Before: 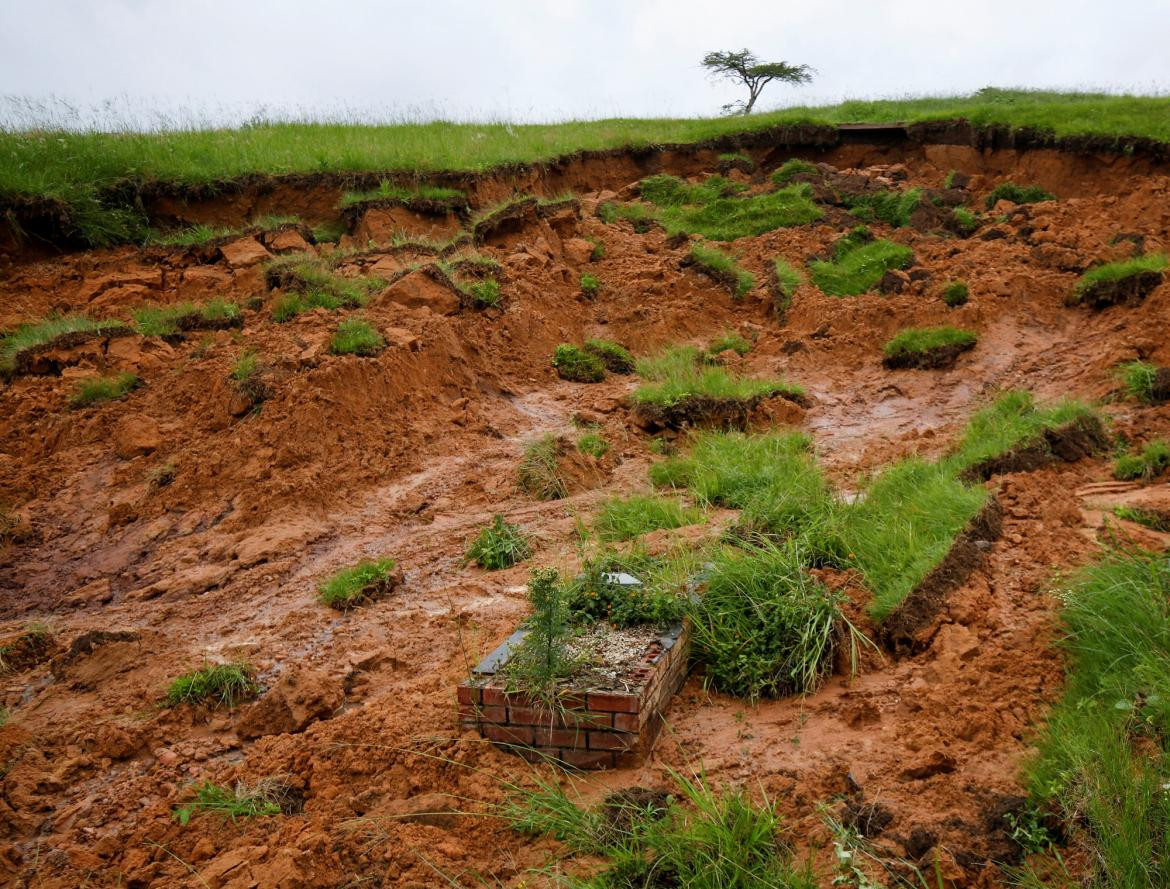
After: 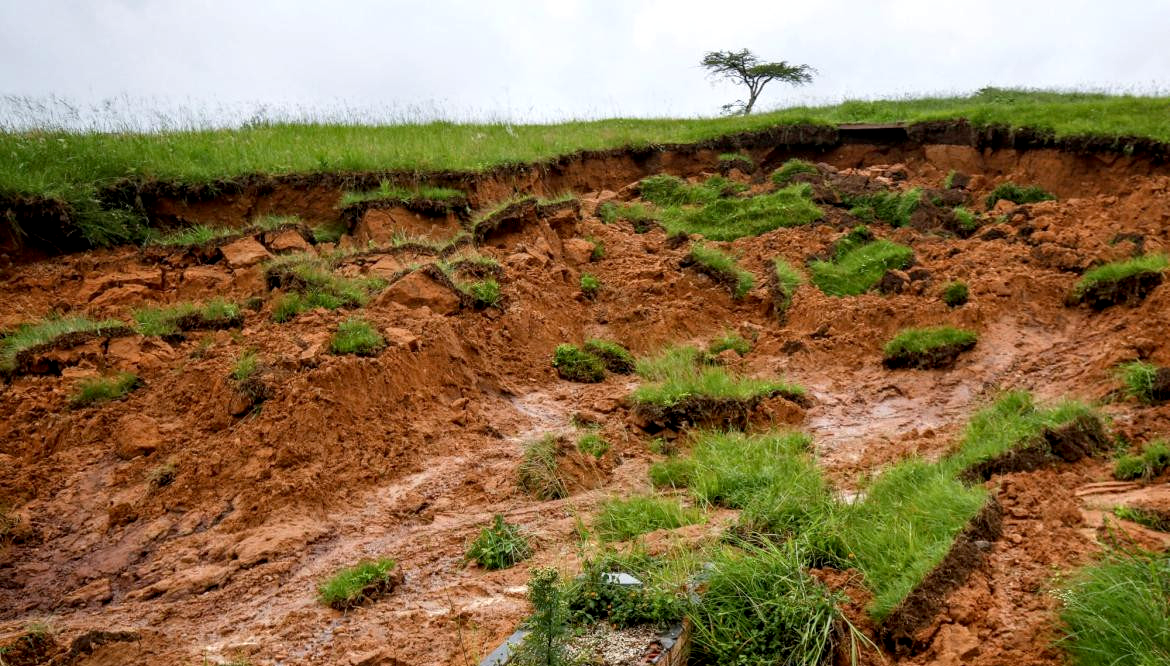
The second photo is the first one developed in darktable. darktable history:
exposure: black level correction 0.002, exposure 0.147 EV, compensate highlight preservation false
local contrast: detail 130%
crop: bottom 24.988%
tone equalizer: on, module defaults
